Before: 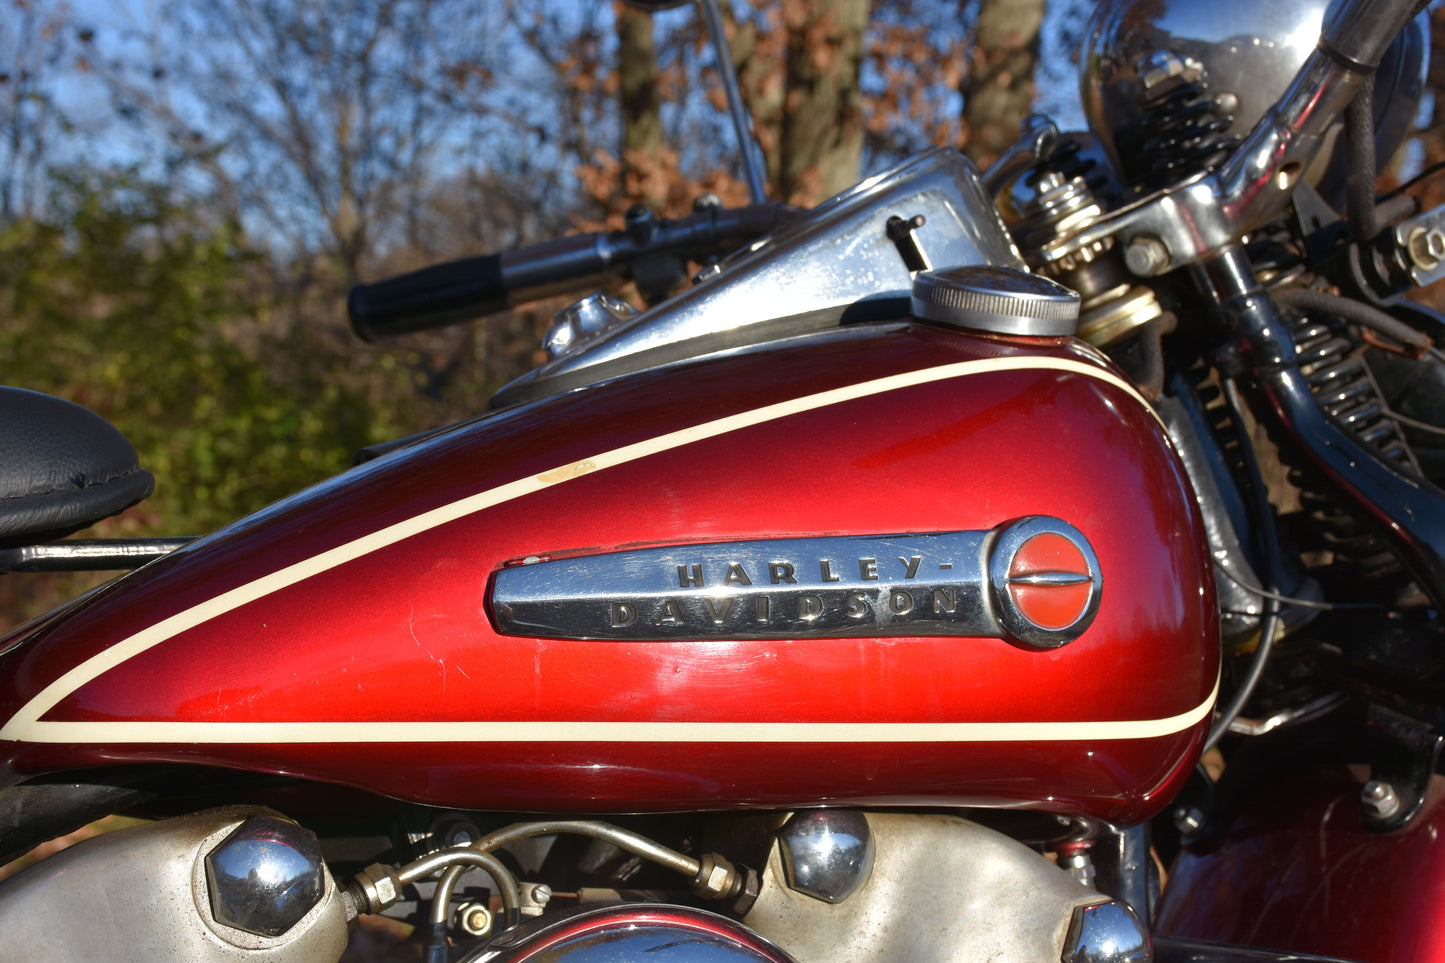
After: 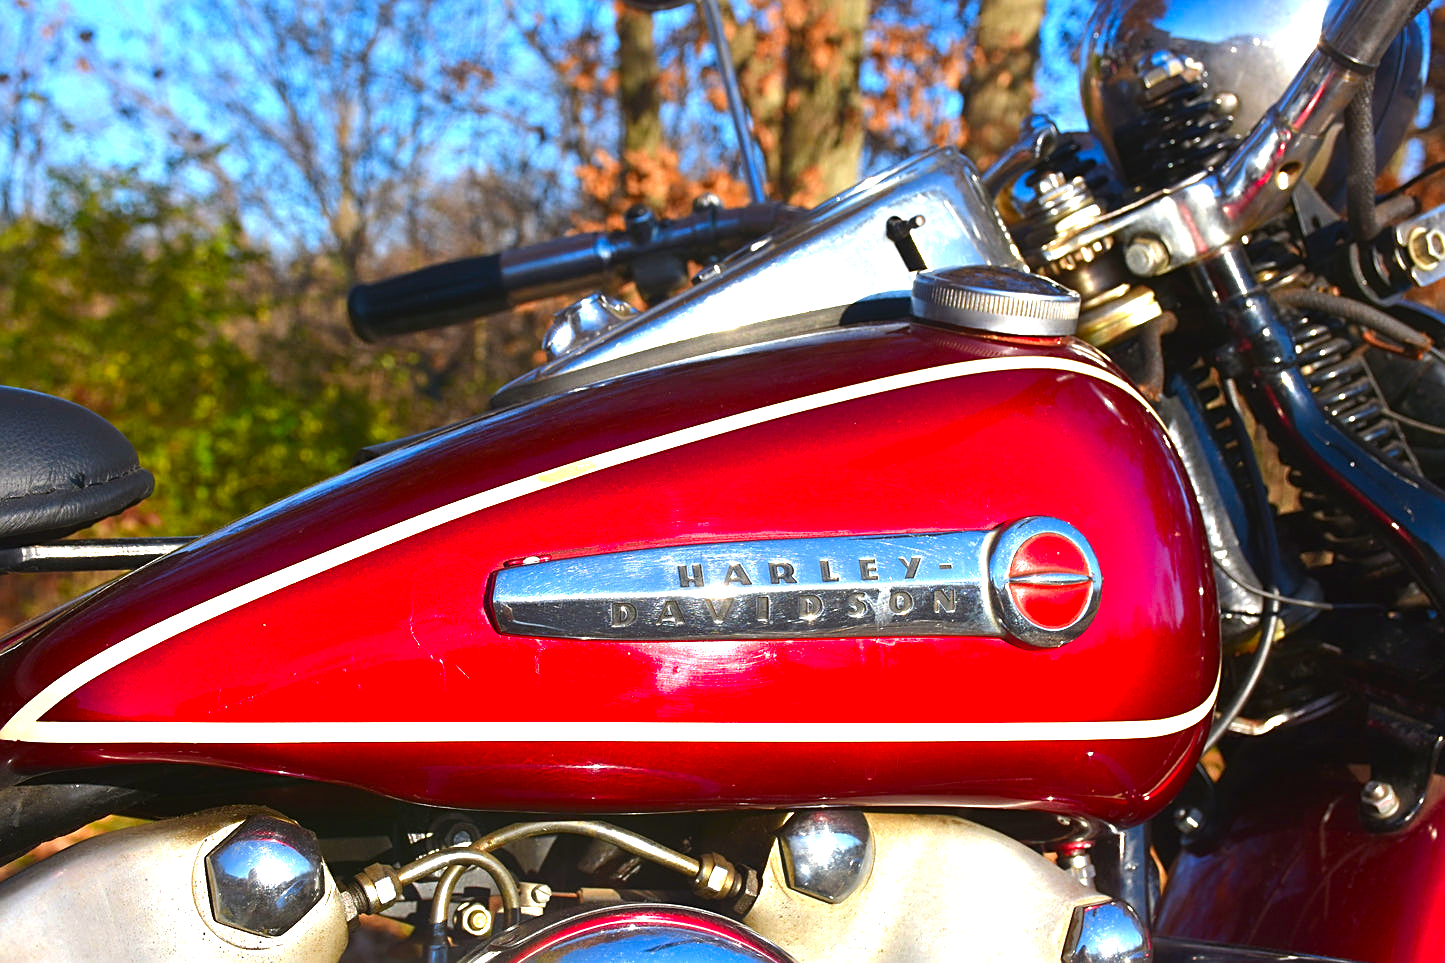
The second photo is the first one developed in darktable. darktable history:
sharpen: on, module defaults
contrast brightness saturation: saturation 0.5
exposure: black level correction 0, exposure 0.95 EV, compensate exposure bias true, compensate highlight preservation false
contrast equalizer: octaves 7, y [[0.6 ×6], [0.55 ×6], [0 ×6], [0 ×6], [0 ×6]], mix -0.3
tone equalizer: -8 EV -0.417 EV, -7 EV -0.389 EV, -6 EV -0.333 EV, -5 EV -0.222 EV, -3 EV 0.222 EV, -2 EV 0.333 EV, -1 EV 0.389 EV, +0 EV 0.417 EV, edges refinement/feathering 500, mask exposure compensation -1.57 EV, preserve details no
